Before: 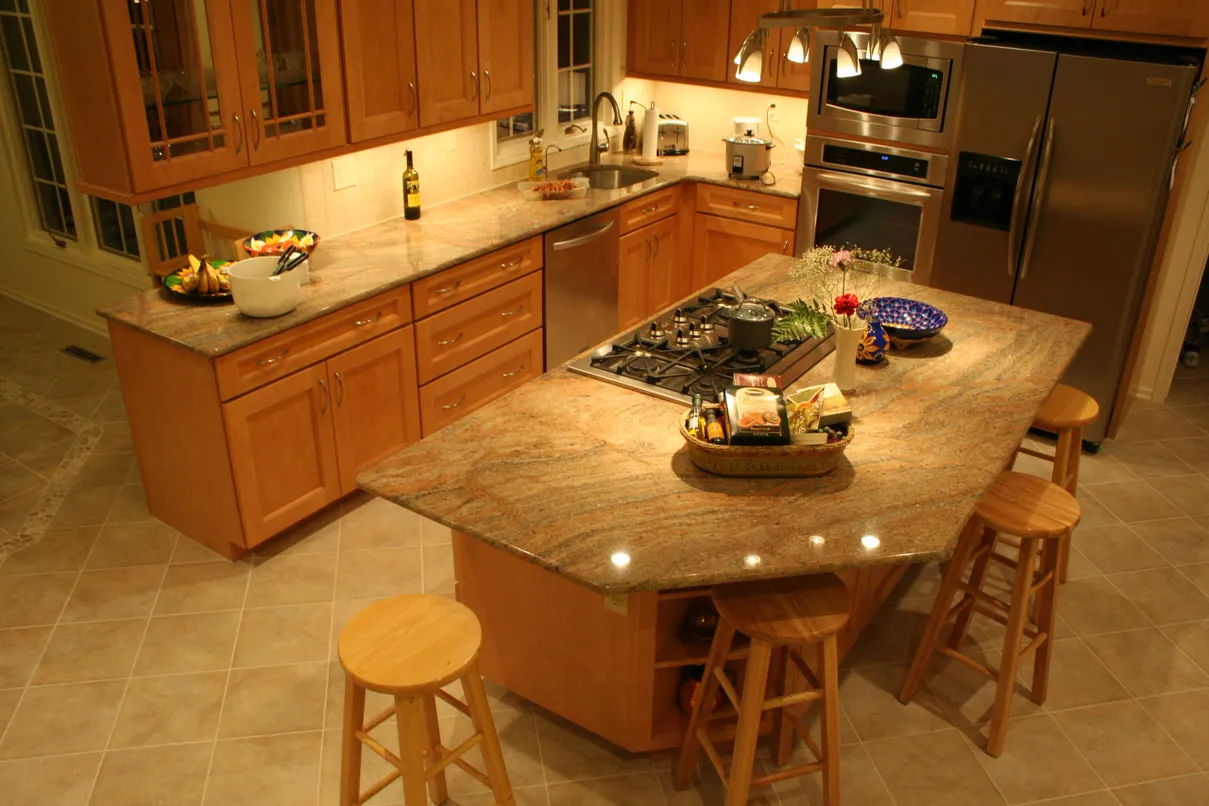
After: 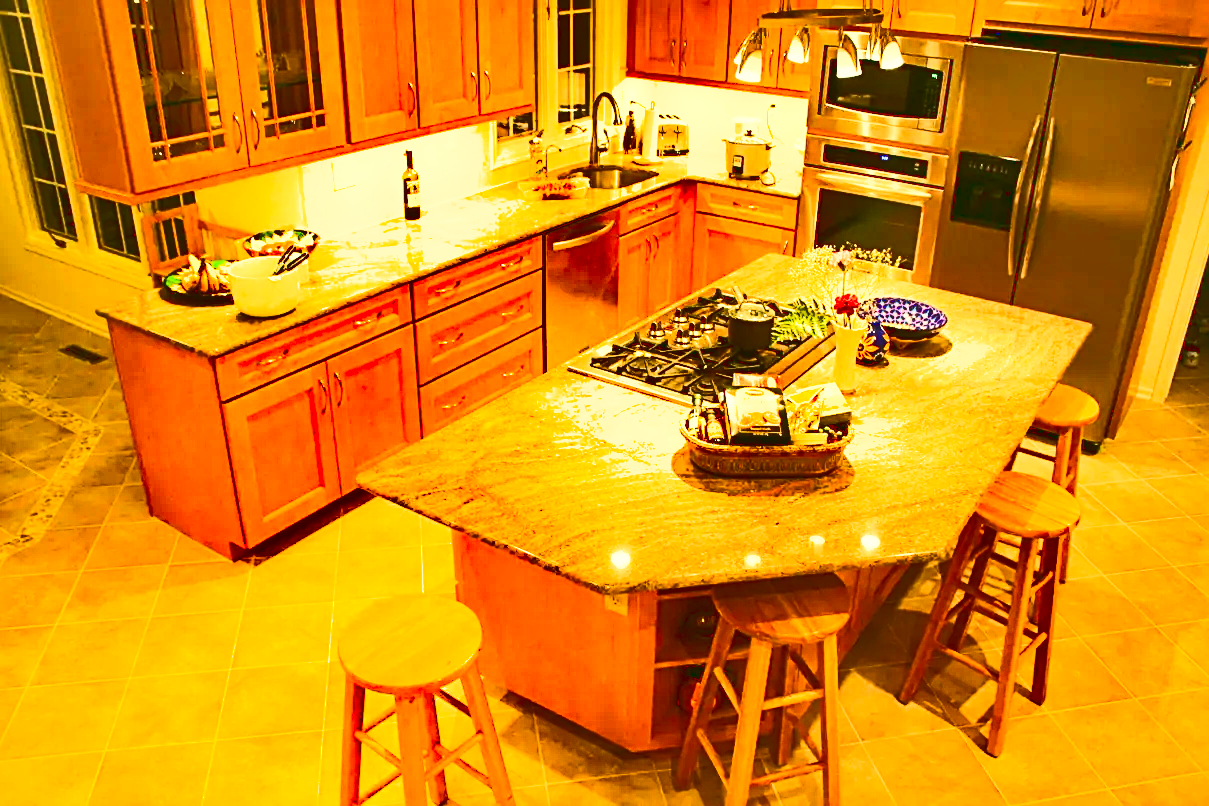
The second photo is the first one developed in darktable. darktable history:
tone curve: curves: ch0 [(0, 0.098) (0.262, 0.324) (0.421, 0.59) (0.54, 0.803) (0.725, 0.922) (0.99, 0.974)], color space Lab, linked channels, preserve colors none
sharpen: radius 3.119
exposure: black level correction 0, exposure 1.45 EV, compensate exposure bias true, compensate highlight preservation false
color correction: highlights a* -1.43, highlights b* 10.12, shadows a* 0.395, shadows b* 19.35
shadows and highlights: radius 108.52, shadows 44.07, highlights -67.8, low approximation 0.01, soften with gaussian
